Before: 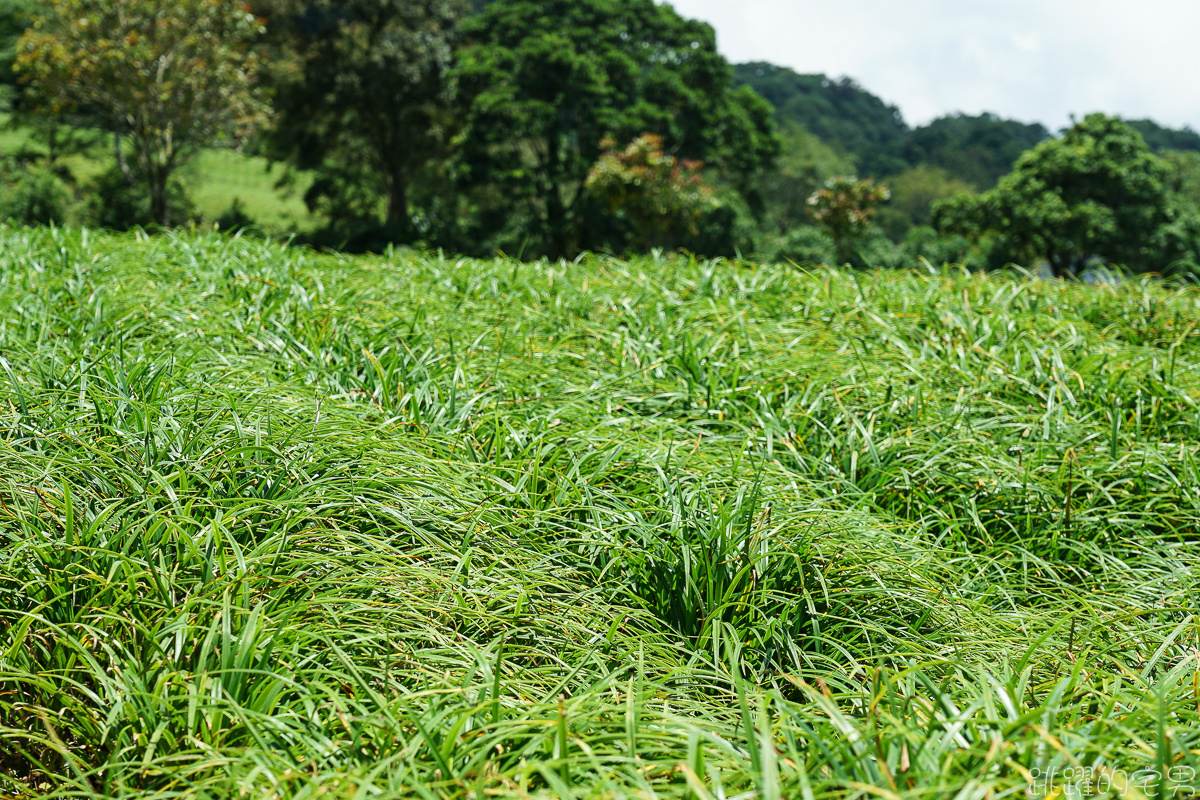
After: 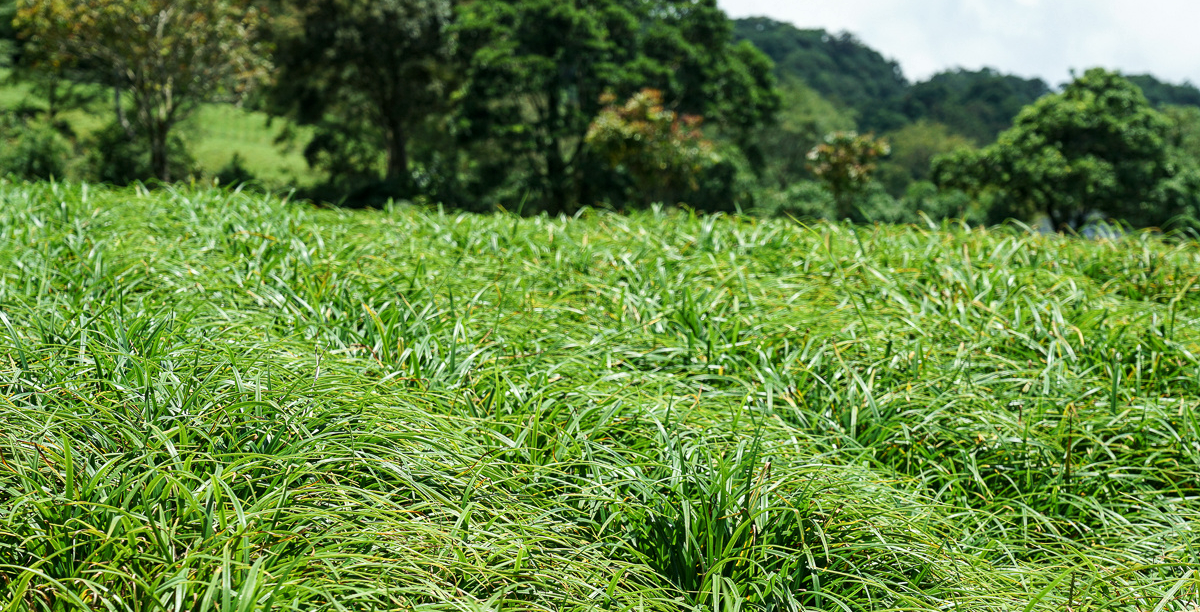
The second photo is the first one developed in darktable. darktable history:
local contrast: highlights 102%, shadows 101%, detail 120%, midtone range 0.2
crop: top 5.674%, bottom 17.769%
levels: levels [0, 0.498, 1]
